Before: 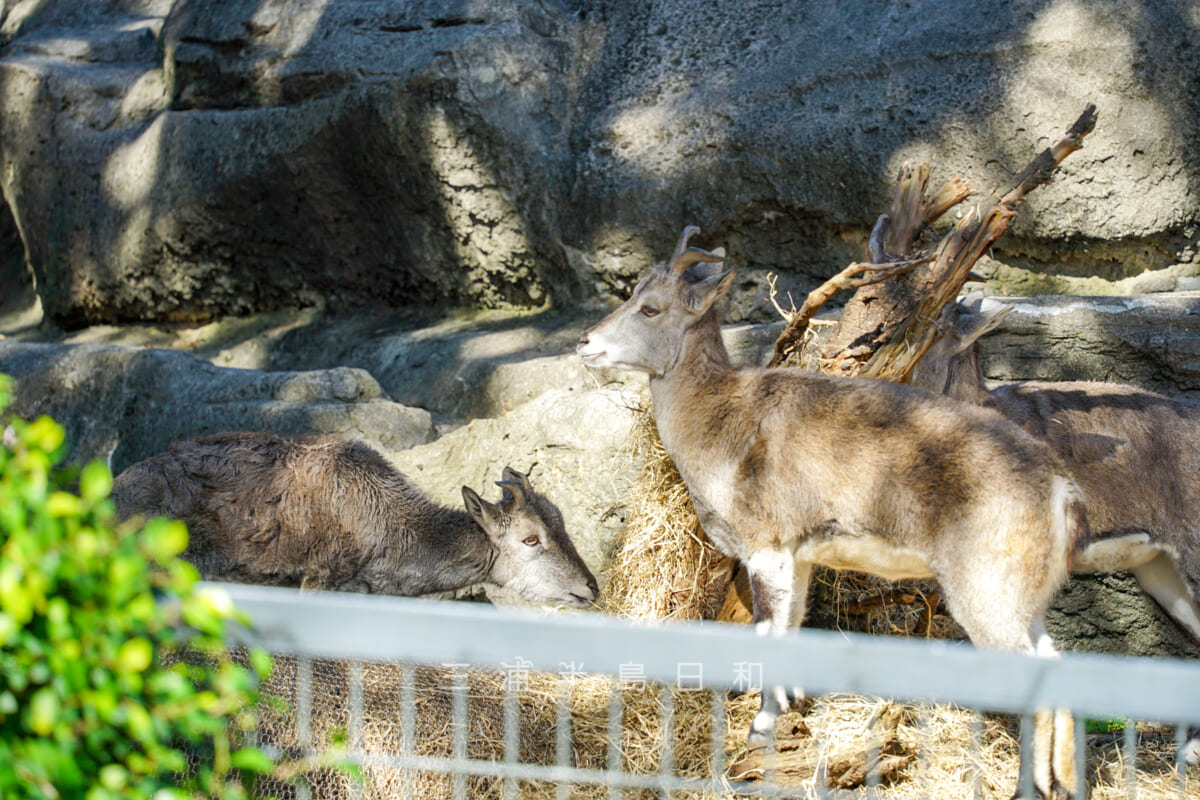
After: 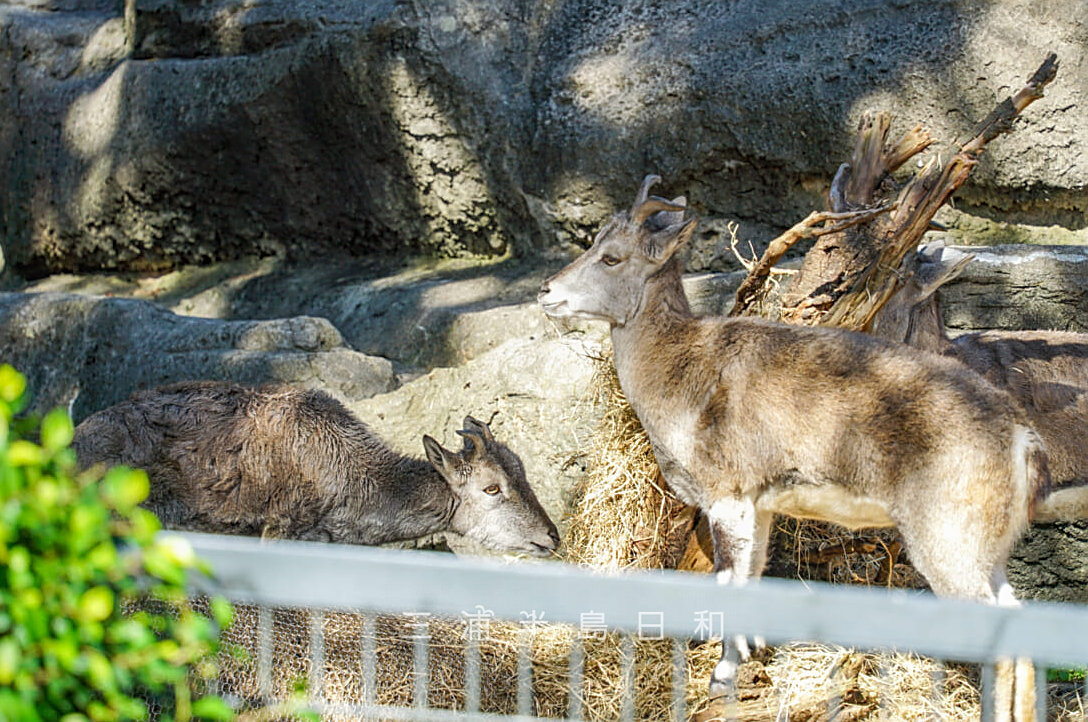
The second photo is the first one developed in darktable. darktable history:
sharpen: on, module defaults
crop: left 3.326%, top 6.406%, right 5.989%, bottom 3.269%
local contrast: detail 110%
